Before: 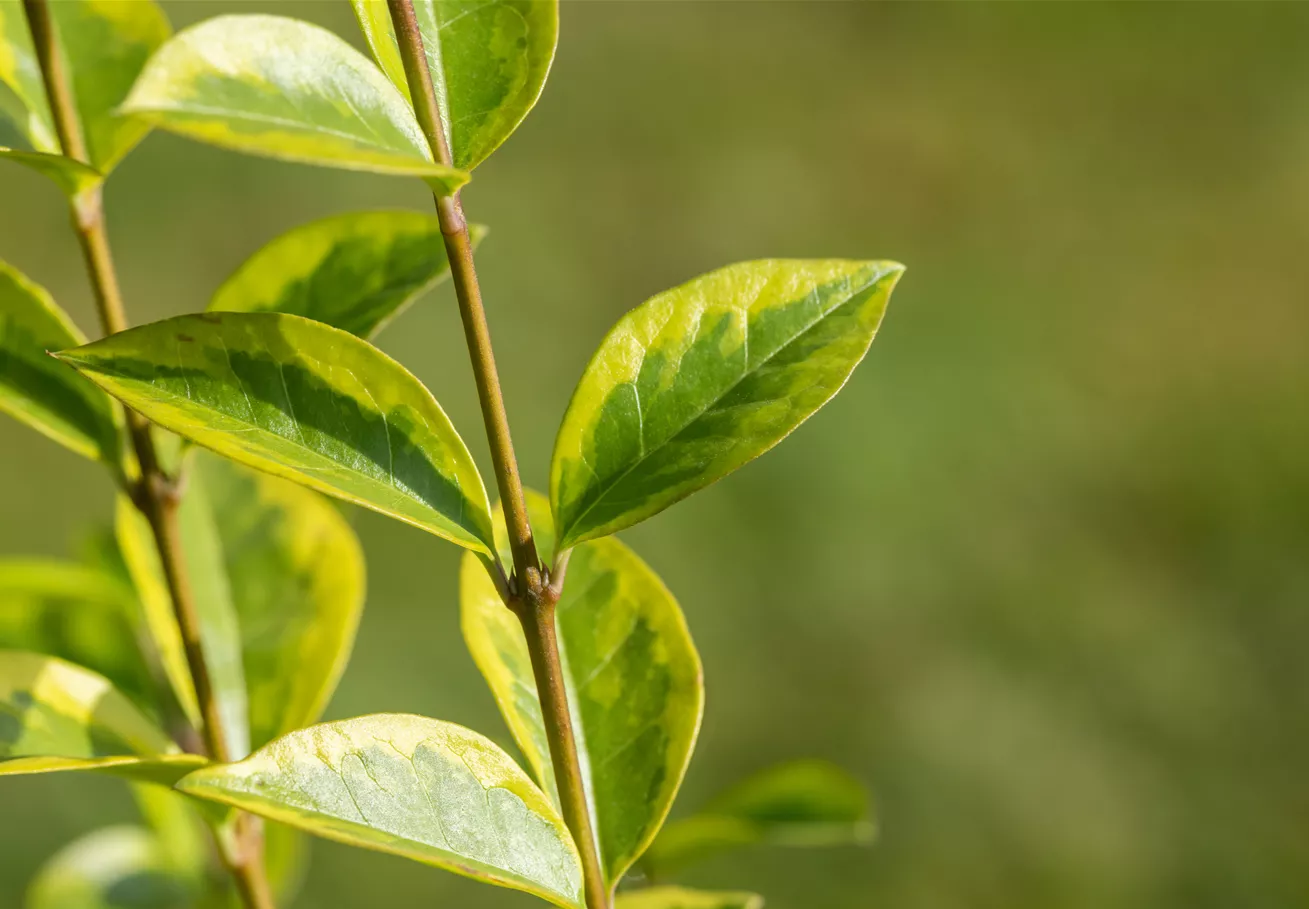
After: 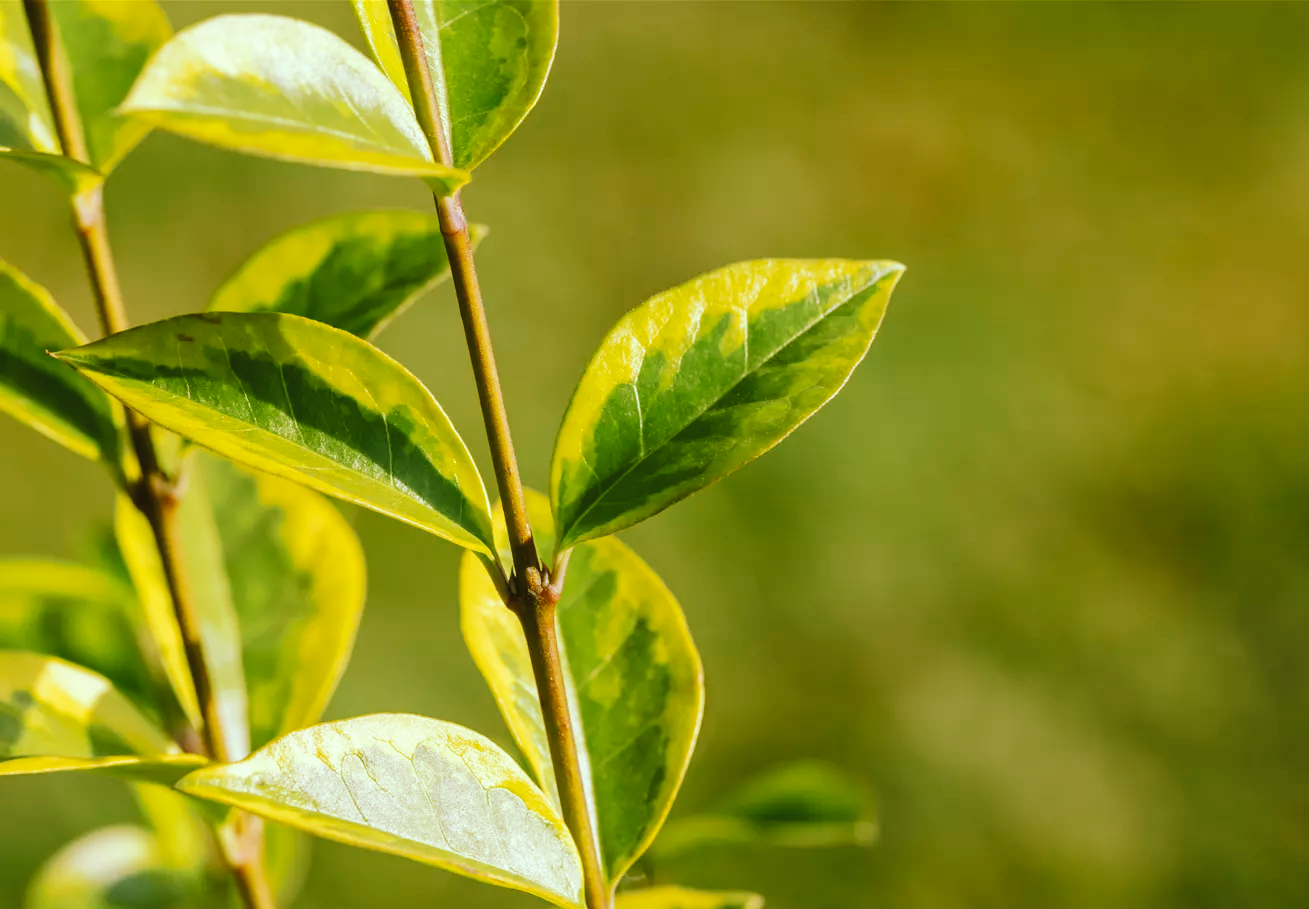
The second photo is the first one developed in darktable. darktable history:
tone curve: curves: ch0 [(0, 0) (0.003, 0.018) (0.011, 0.021) (0.025, 0.028) (0.044, 0.039) (0.069, 0.05) (0.1, 0.06) (0.136, 0.081) (0.177, 0.117) (0.224, 0.161) (0.277, 0.226) (0.335, 0.315) (0.399, 0.421) (0.468, 0.53) (0.543, 0.627) (0.623, 0.726) (0.709, 0.789) (0.801, 0.859) (0.898, 0.924) (1, 1)], preserve colors none
color look up table: target L [97.57, 93.49, 88.99, 83.09, 78.94, 76.75, 72.03, 72.57, 63.85, 58.24, 55.07, 34.25, 27.16, 3.936, 200.88, 78.69, 73.53, 63.47, 59.3, 49.22, 54.39, 49.5, 35.35, 30.36, 22.11, 23.94, 19.43, 97.13, 84.15, 80.19, 66.73, 61.5, 56.68, 56.08, 52.23, 59.68, 46.49, 39.37, 35.79, 34.05, 36.1, 19.04, 3.314, 93.57, 76.48, 77.28, 58.08, 43.94, 33.75], target a [-29.25, -31.06, -36.88, -35.51, -63.45, -7.688, -3.285, -2.222, -57.39, -28.38, -14.41, -21.37, -4.061, -6.024, 0, 20.65, 19.98, 44.72, 10.4, 66.06, 50.27, 66.31, 40.51, 6.19, 32.39, 33.7, 24.81, -6.847, 20.3, 28.63, 60.69, 17.89, 67.61, 33.85, 13.25, 47.44, 13.83, 17.08, 32.07, 40.9, 47.27, 25.84, 4.705, -22.2, -1.59, -34.7, -14.92, -15.36, 1.001], target b [48.76, 87.95, 2.766, 52.7, 37.76, 66.37, 35.7, 0.888, 51.93, 24.74, 43.22, 29.55, 35.98, 5.365, -0.001, 18.43, 57.95, 4.957, 22.56, 24.87, 49.39, 42.59, 5.704, 12.89, 4.066, 30.41, 28.36, -5.216, -16.07, -28.58, -50.78, -35.47, -25.34, -26.83, -63.32, -61.88, -18.84, -46.85, -83.25, -22.13, -57.83, -41.51, -24.04, -11.17, -25.13, -11.57, -42.29, -9.255, -28.41], num patches 49
